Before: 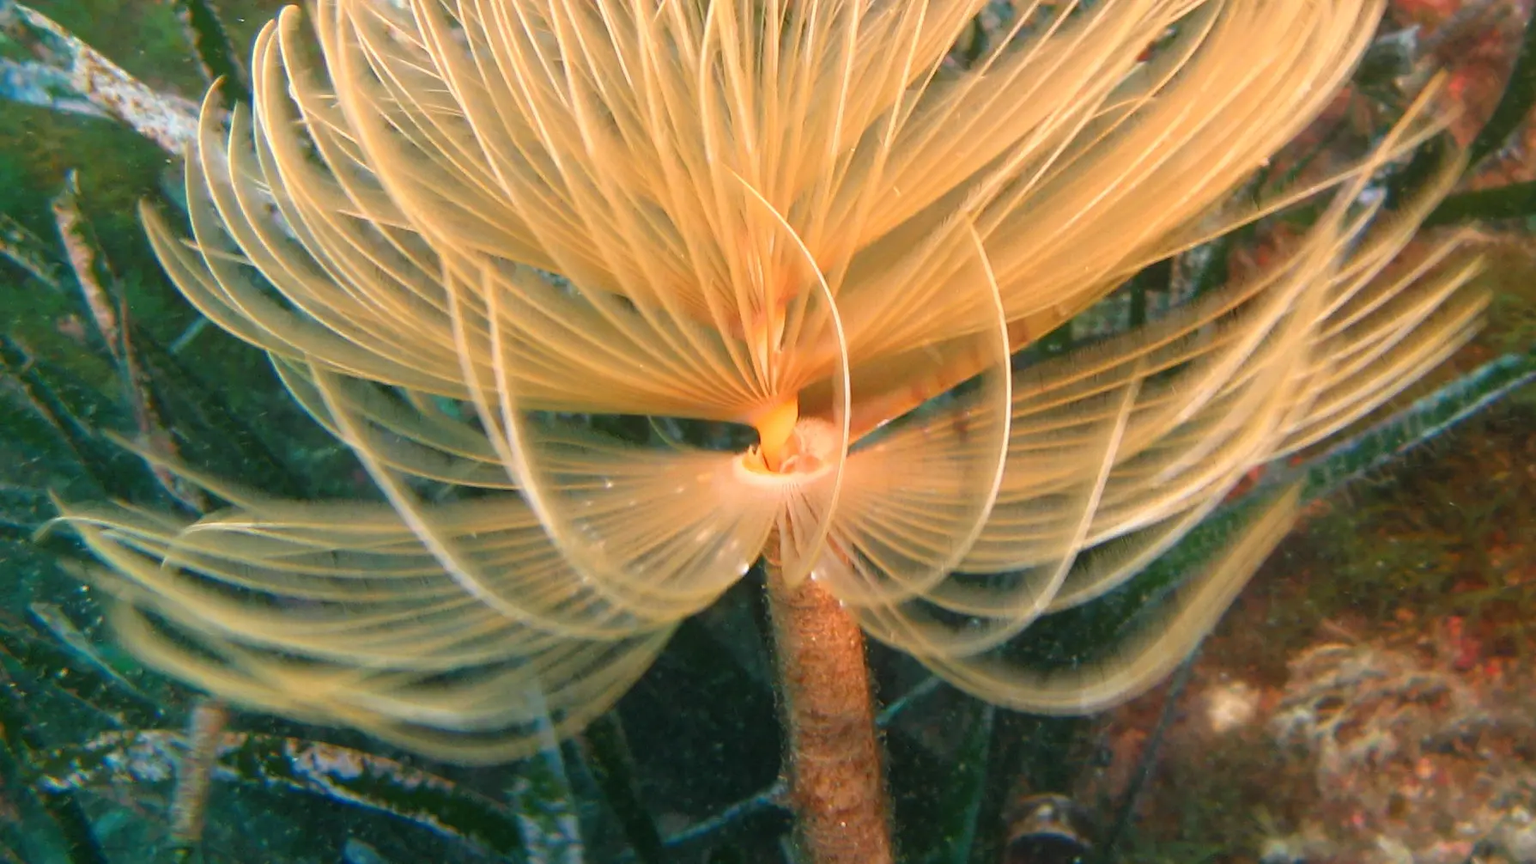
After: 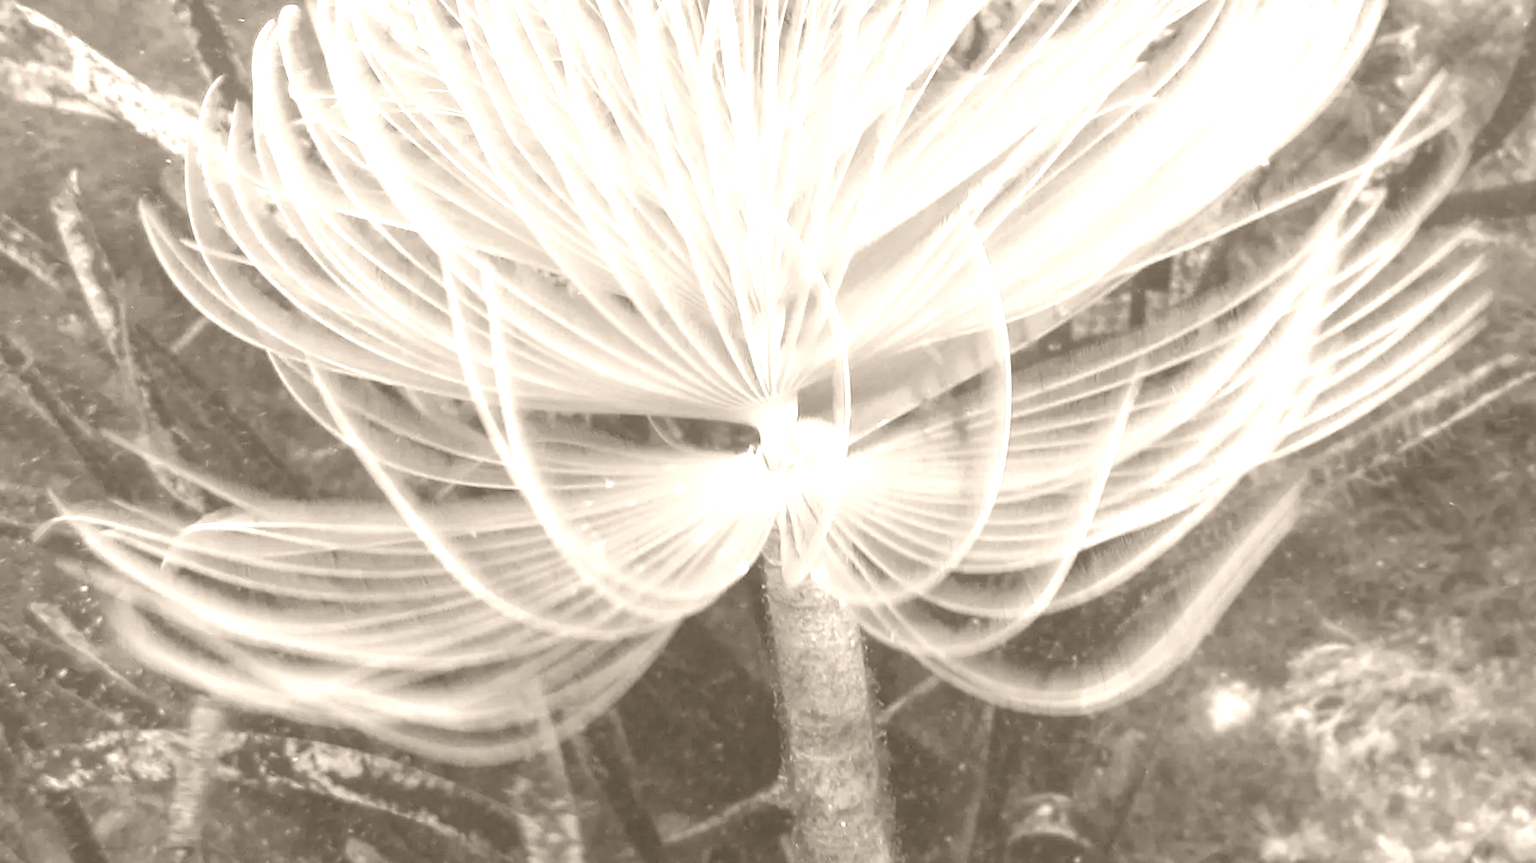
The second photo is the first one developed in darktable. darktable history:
colorize: hue 34.49°, saturation 35.33%, source mix 100%, version 1
local contrast: highlights 100%, shadows 100%, detail 120%, midtone range 0.2
levels: levels [0.016, 0.492, 0.969]
